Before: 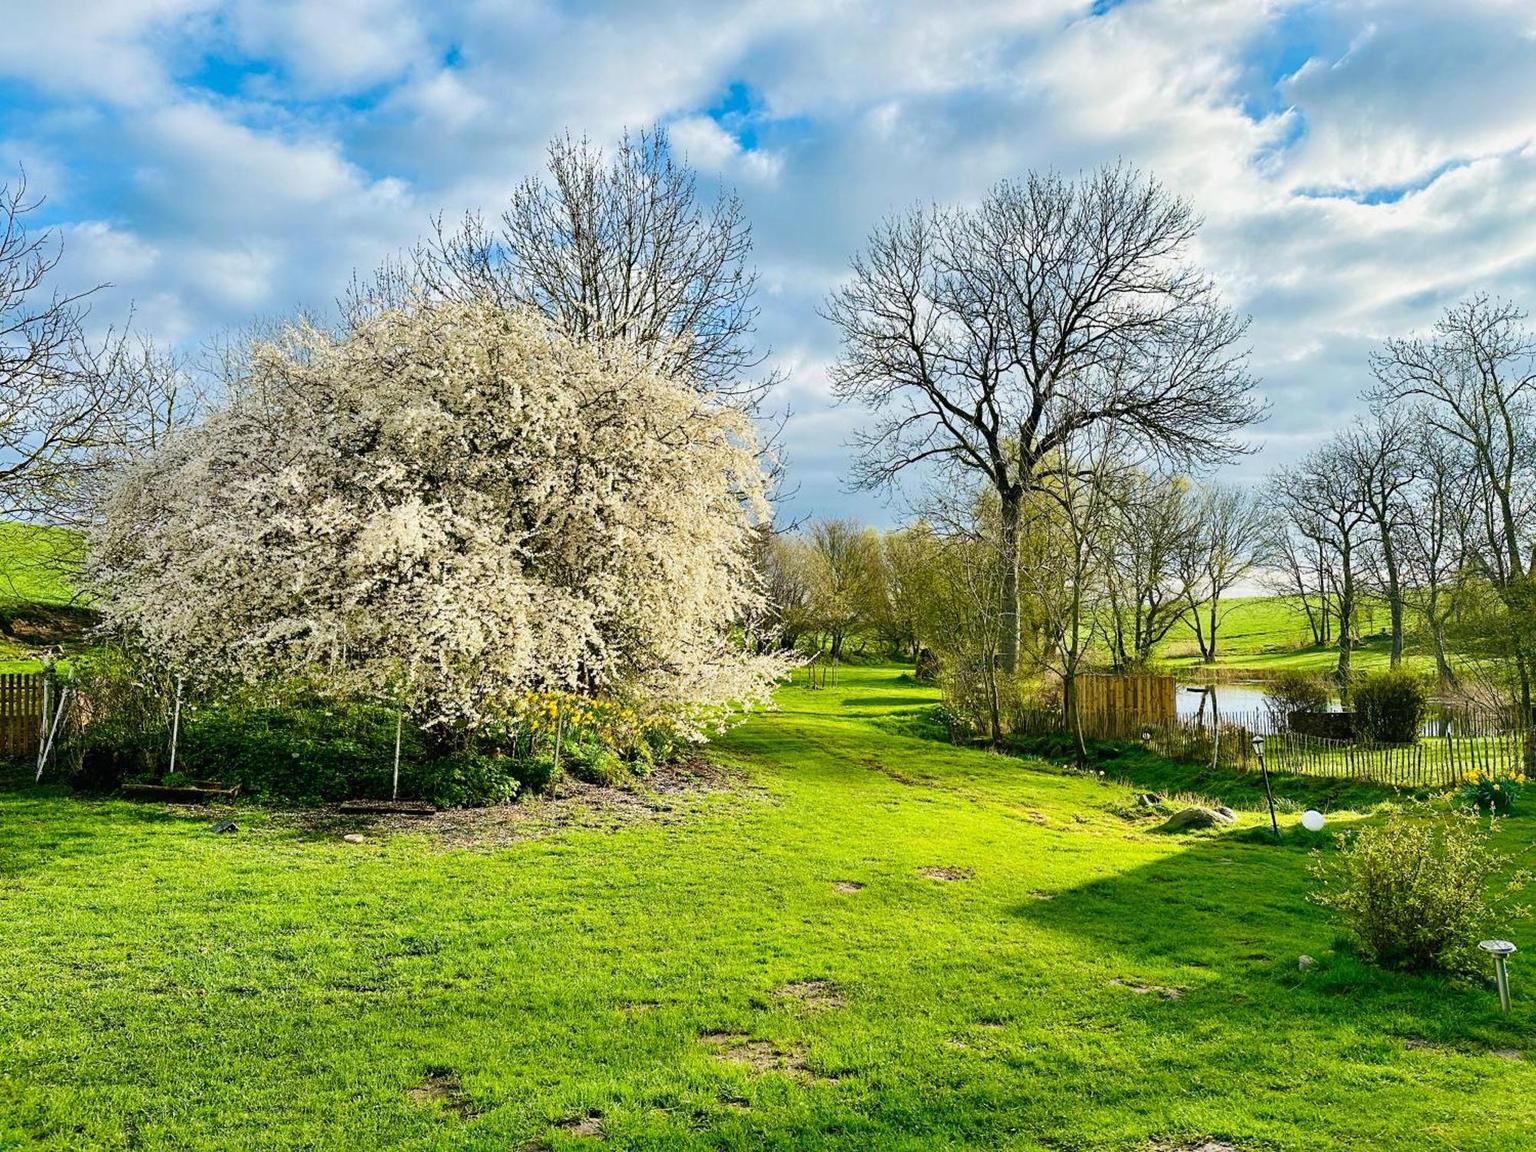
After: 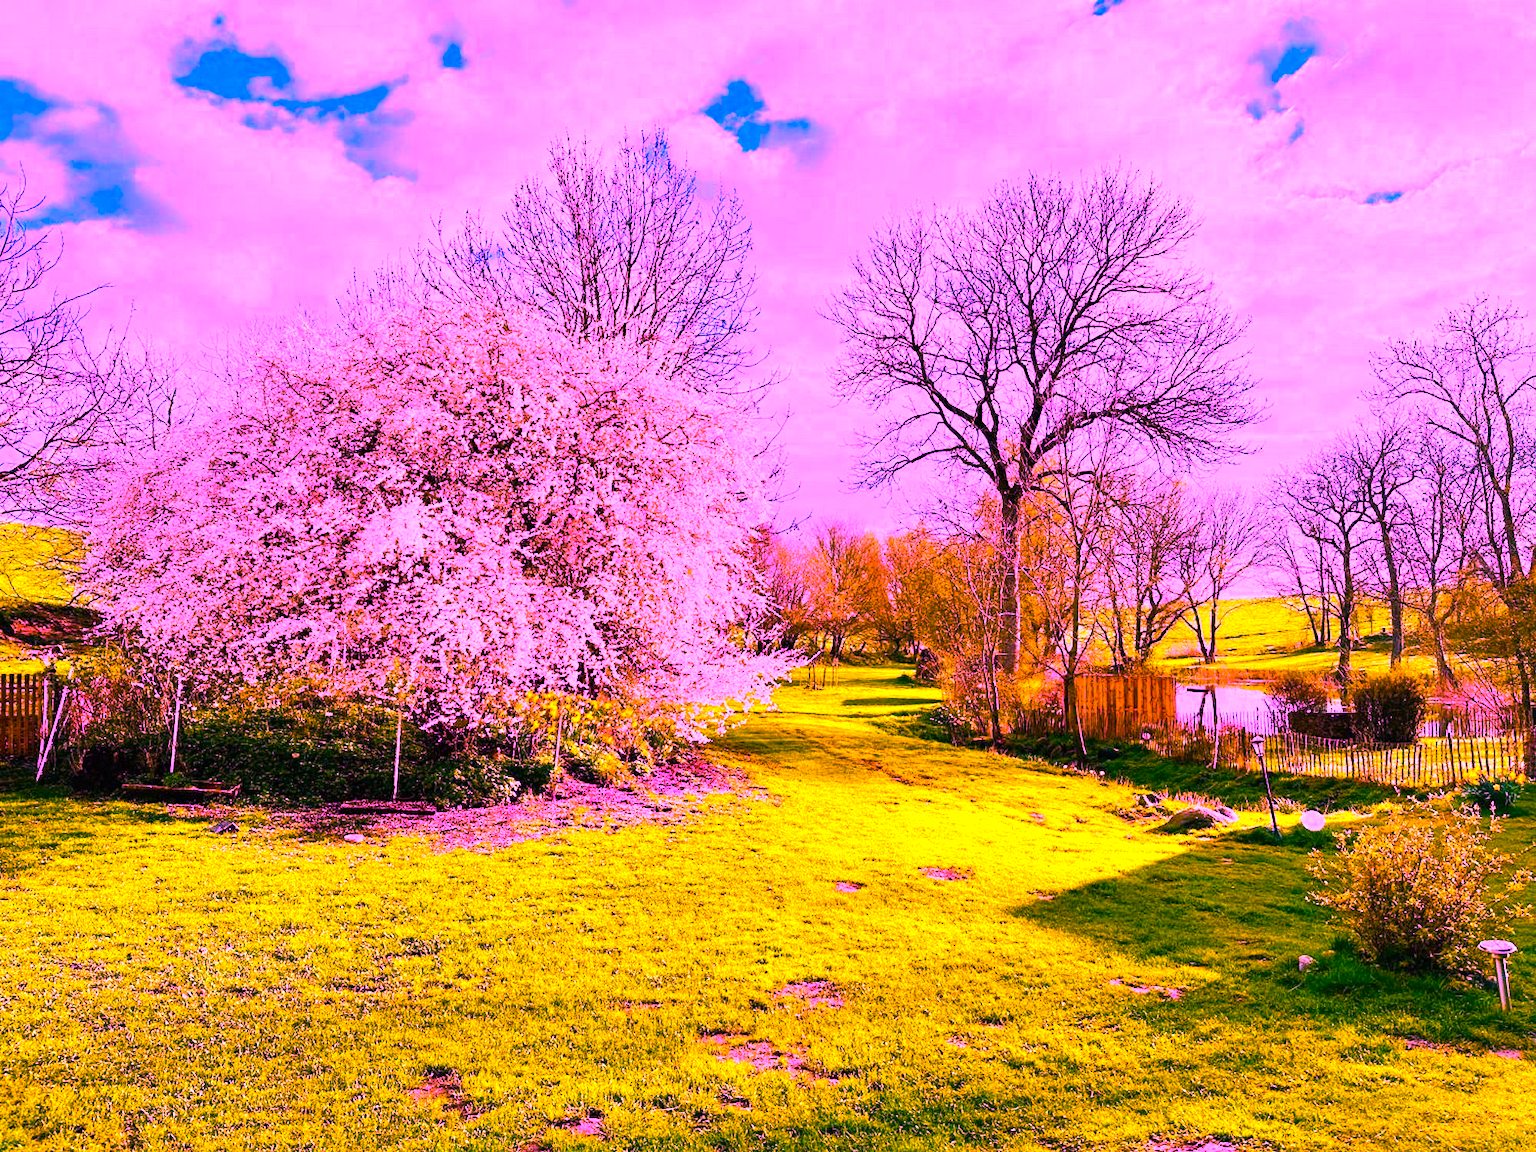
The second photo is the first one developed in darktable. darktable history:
white balance: red 1.91, blue 1.727
color balance rgb: linear chroma grading › global chroma 9%, perceptual saturation grading › global saturation 36%, perceptual brilliance grading › global brilliance 15%, perceptual brilliance grading › shadows -35%, global vibrance 15%
